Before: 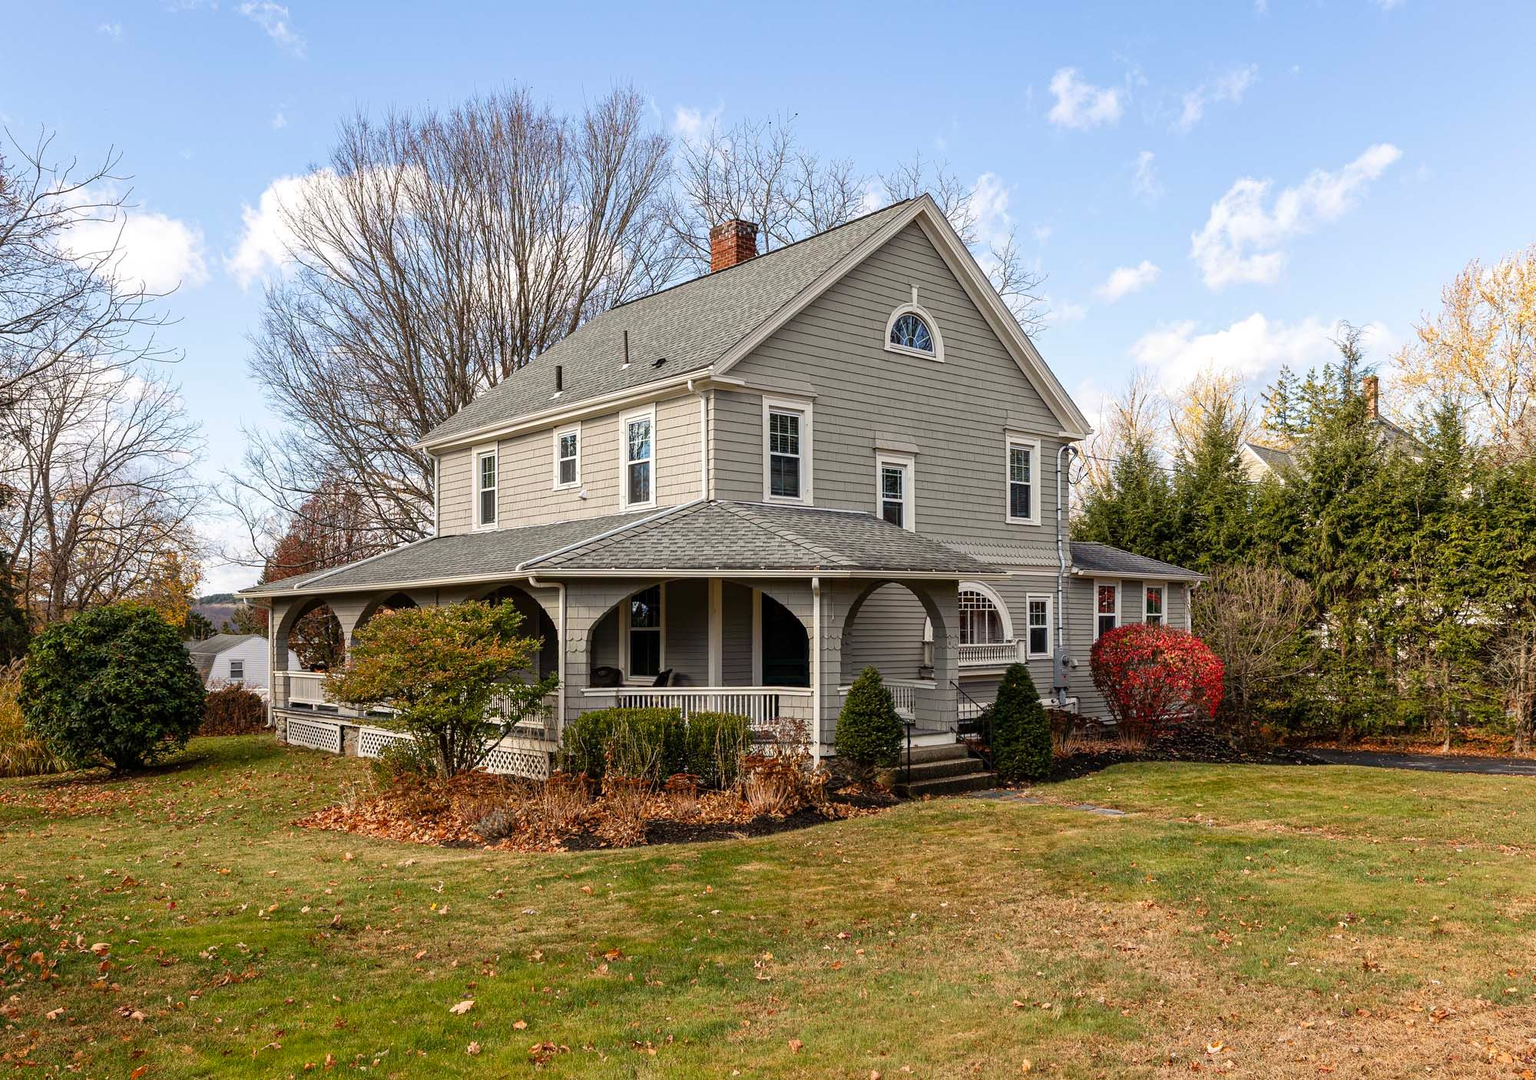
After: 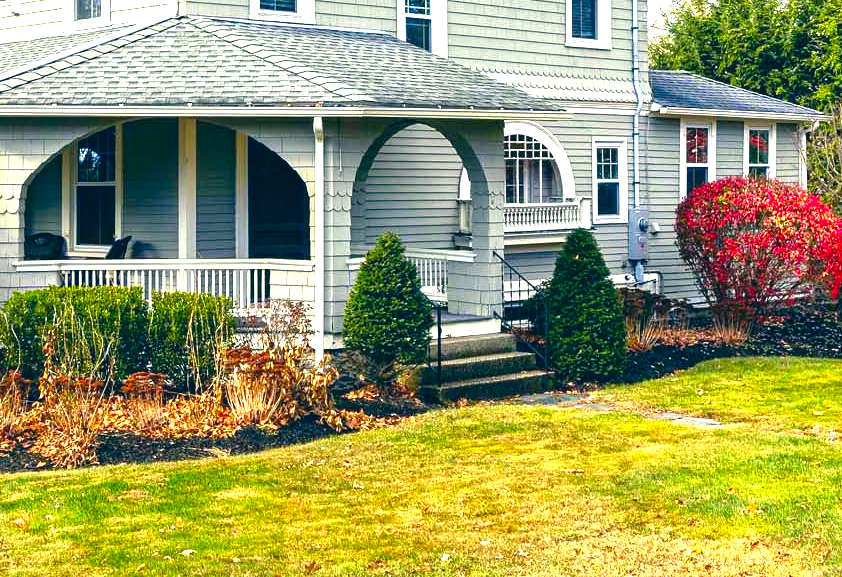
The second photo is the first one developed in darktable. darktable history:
color balance: mode lift, gamma, gain (sRGB), lift [0.997, 0.979, 1.021, 1.011], gamma [1, 1.084, 0.916, 0.998], gain [1, 0.87, 1.13, 1.101], contrast 4.55%, contrast fulcrum 38.24%, output saturation 104.09%
crop: left 37.221%, top 45.169%, right 20.63%, bottom 13.777%
exposure: black level correction 0, exposure 1.4 EV, compensate highlight preservation false
color correction: highlights a* 17.03, highlights b* 0.205, shadows a* -15.38, shadows b* -14.56, saturation 1.5
